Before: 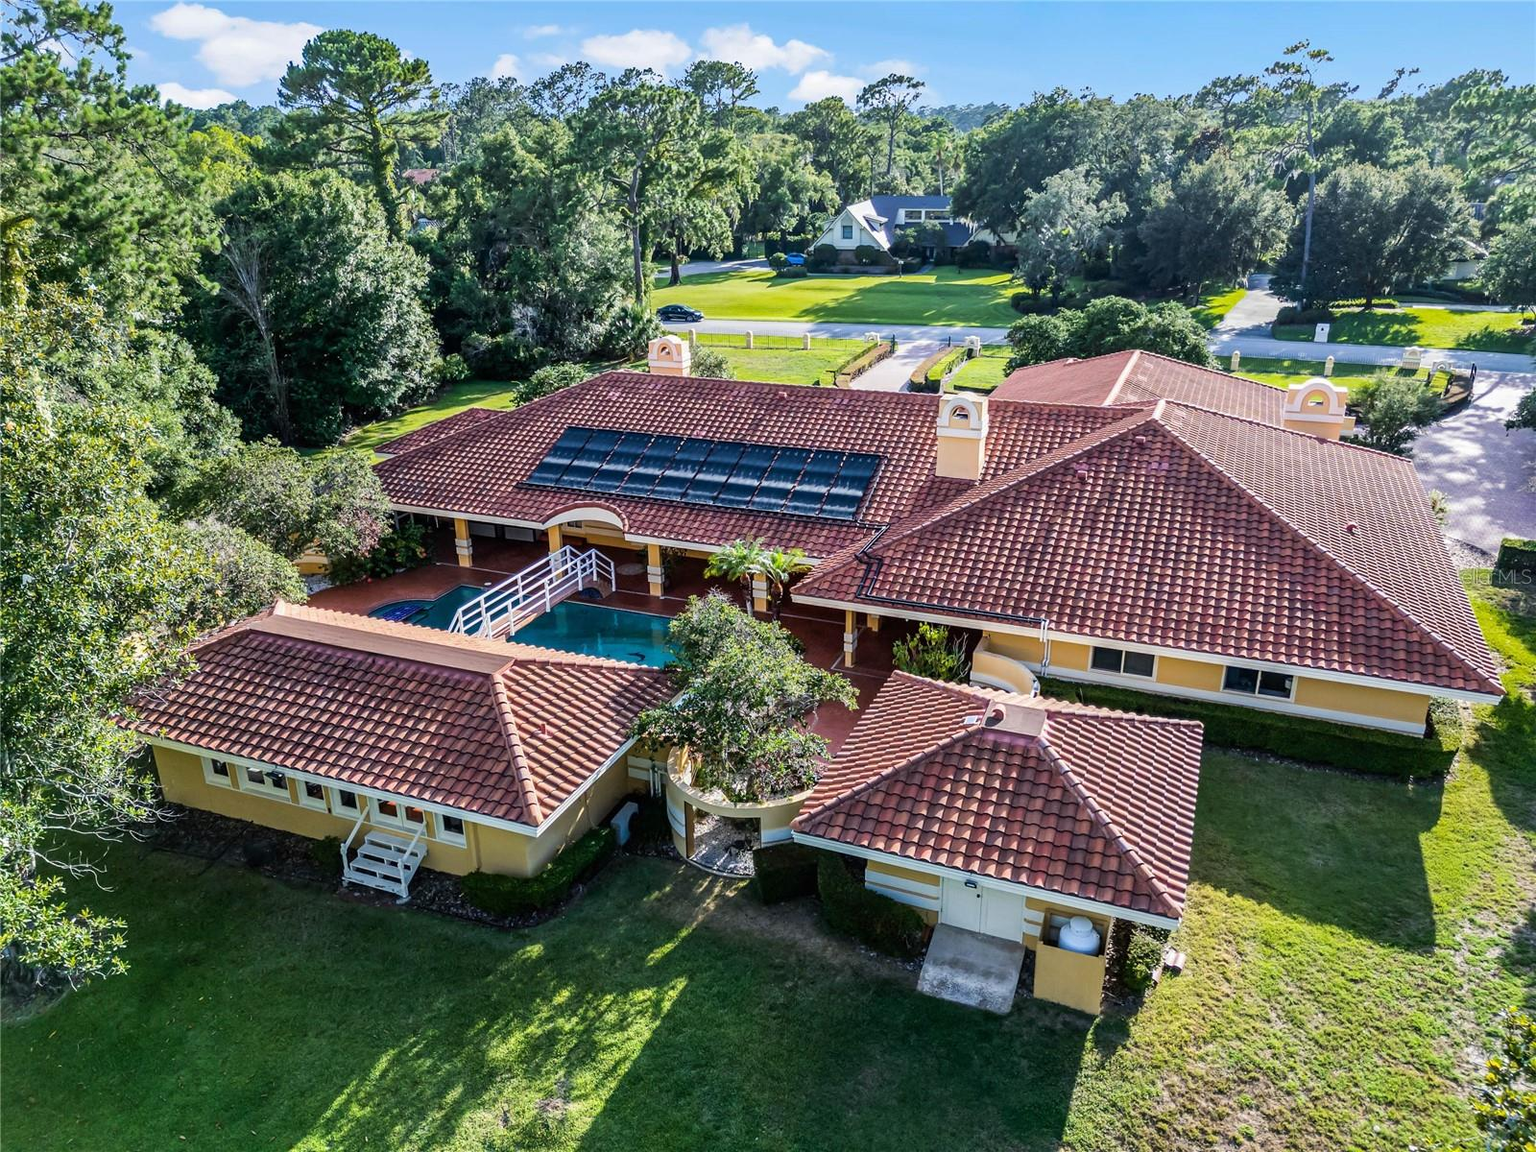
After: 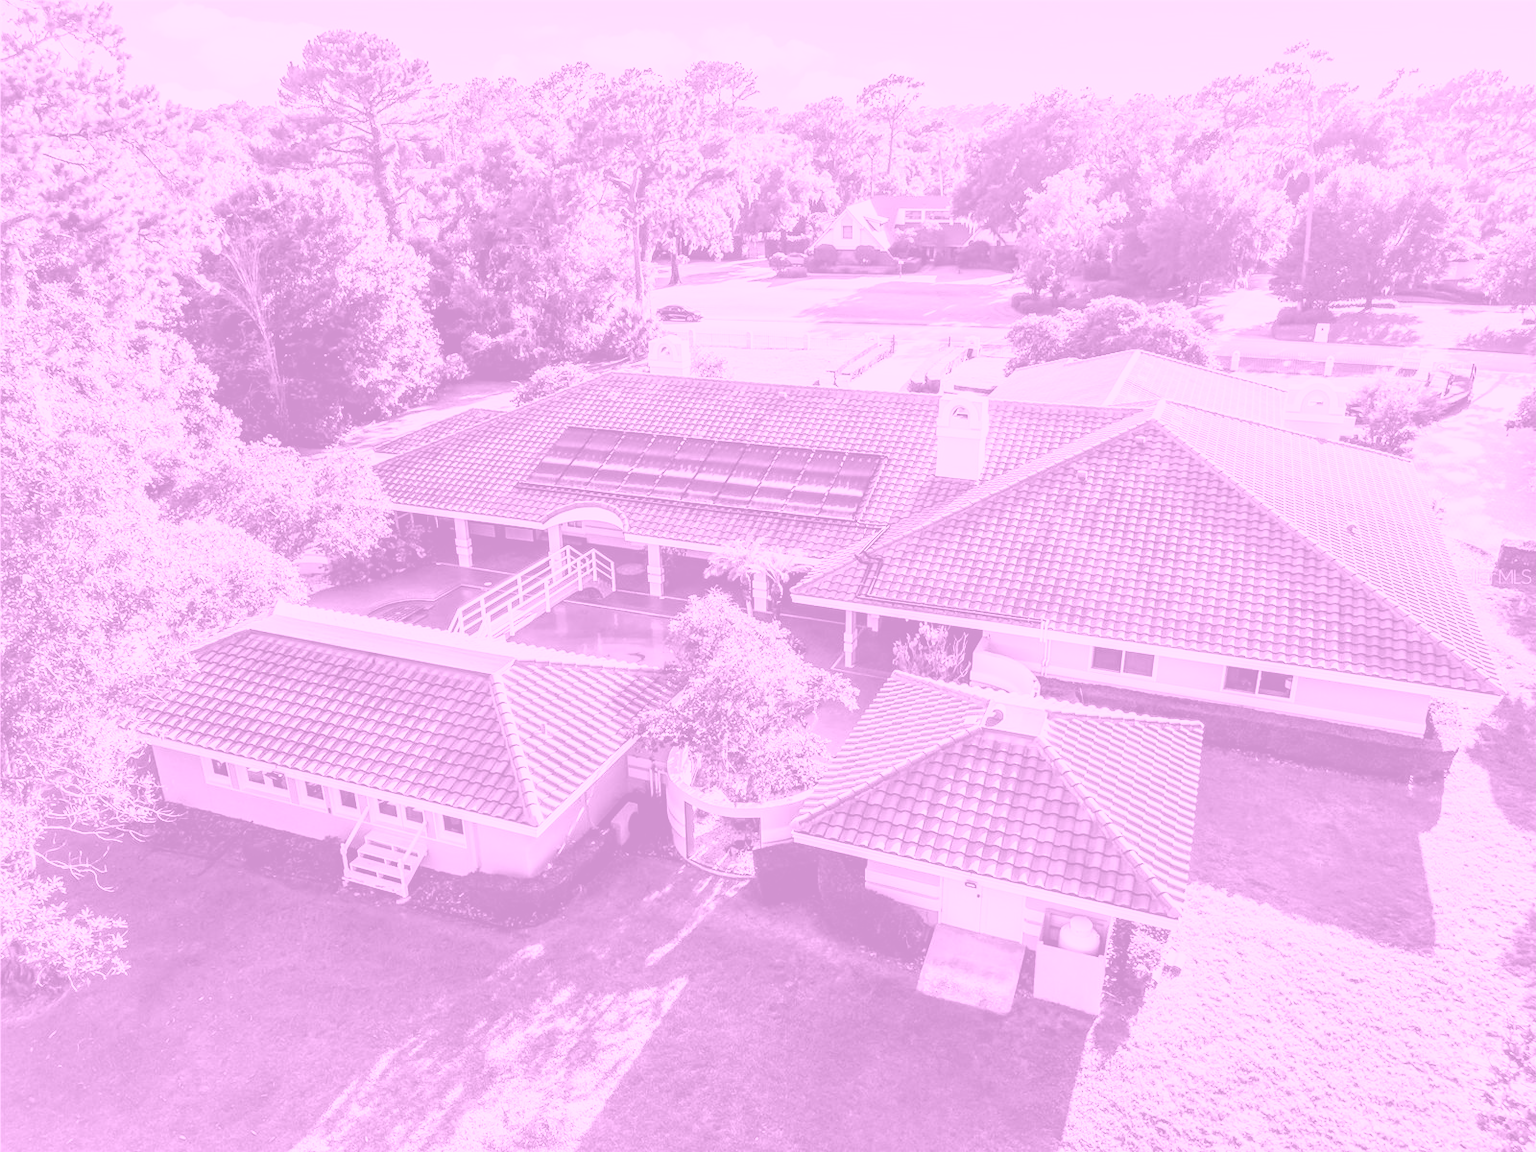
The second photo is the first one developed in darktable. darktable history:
base curve: curves: ch0 [(0, 0) (0.005, 0.002) (0.15, 0.3) (0.4, 0.7) (0.75, 0.95) (1, 1)], preserve colors none
colorize: hue 331.2°, saturation 75%, source mix 30.28%, lightness 70.52%, version 1
exposure: black level correction 0.001, compensate highlight preservation false
